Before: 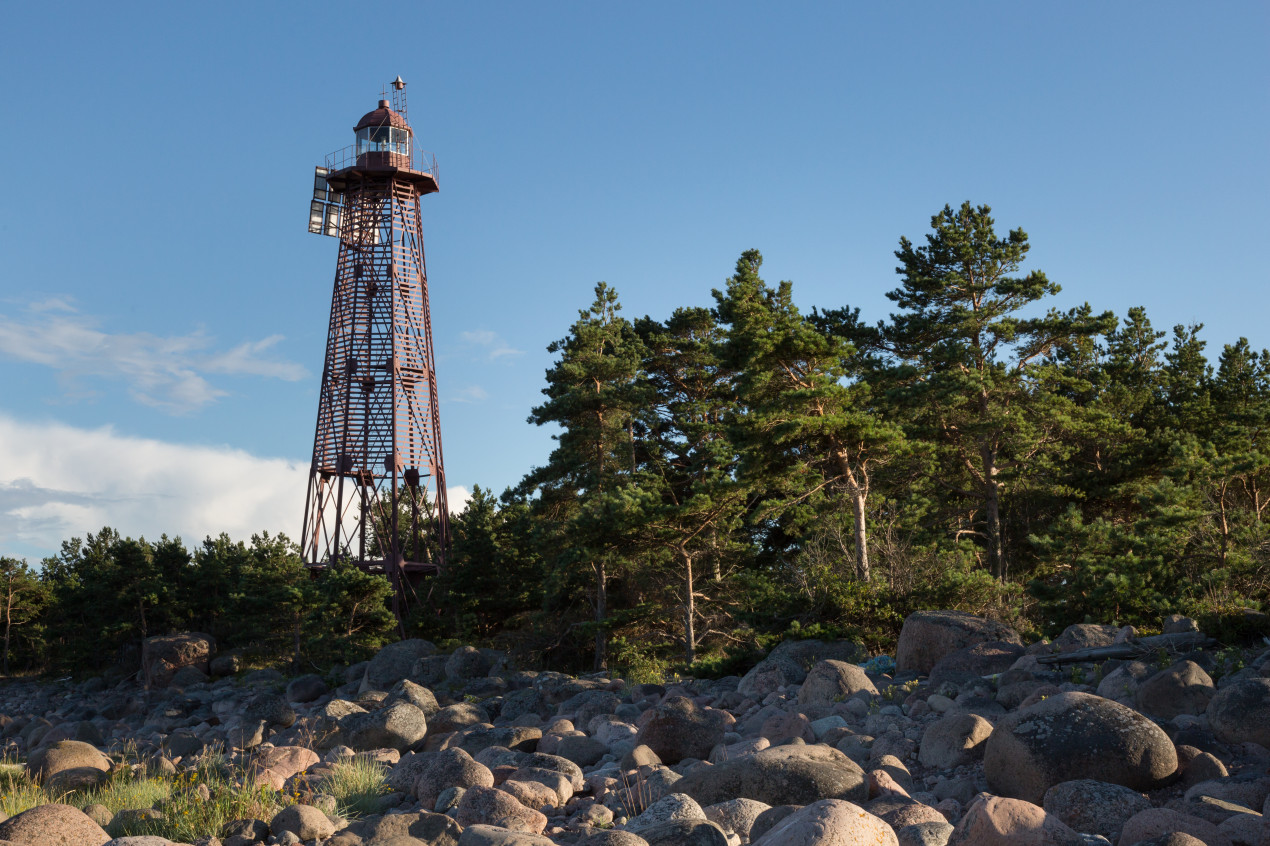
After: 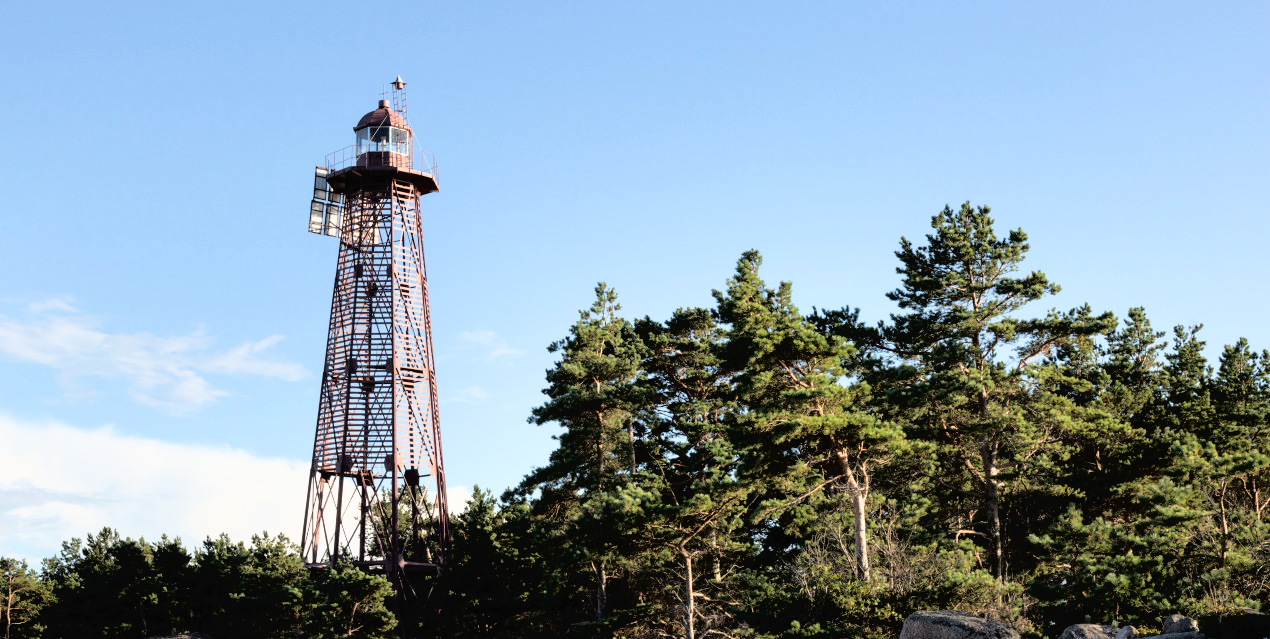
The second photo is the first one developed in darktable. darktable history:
tone curve: curves: ch0 [(0, 0) (0.003, 0.022) (0.011, 0.025) (0.025, 0.025) (0.044, 0.029) (0.069, 0.042) (0.1, 0.068) (0.136, 0.118) (0.177, 0.176) (0.224, 0.233) (0.277, 0.299) (0.335, 0.371) (0.399, 0.448) (0.468, 0.526) (0.543, 0.605) (0.623, 0.684) (0.709, 0.775) (0.801, 0.869) (0.898, 0.957) (1, 1)], color space Lab, independent channels, preserve colors none
filmic rgb: black relative exposure -7.88 EV, white relative exposure 4.16 EV, threshold 3.05 EV, hardness 4.09, latitude 51.61%, contrast 1.009, shadows ↔ highlights balance 5.54%, enable highlight reconstruction true
exposure: black level correction 0, exposure 0.697 EV, compensate highlight preservation false
tone equalizer: -8 EV -0.454 EV, -7 EV -0.414 EV, -6 EV -0.337 EV, -5 EV -0.2 EV, -3 EV 0.194 EV, -2 EV 0.334 EV, -1 EV 0.385 EV, +0 EV 0.416 EV
crop: bottom 24.395%
